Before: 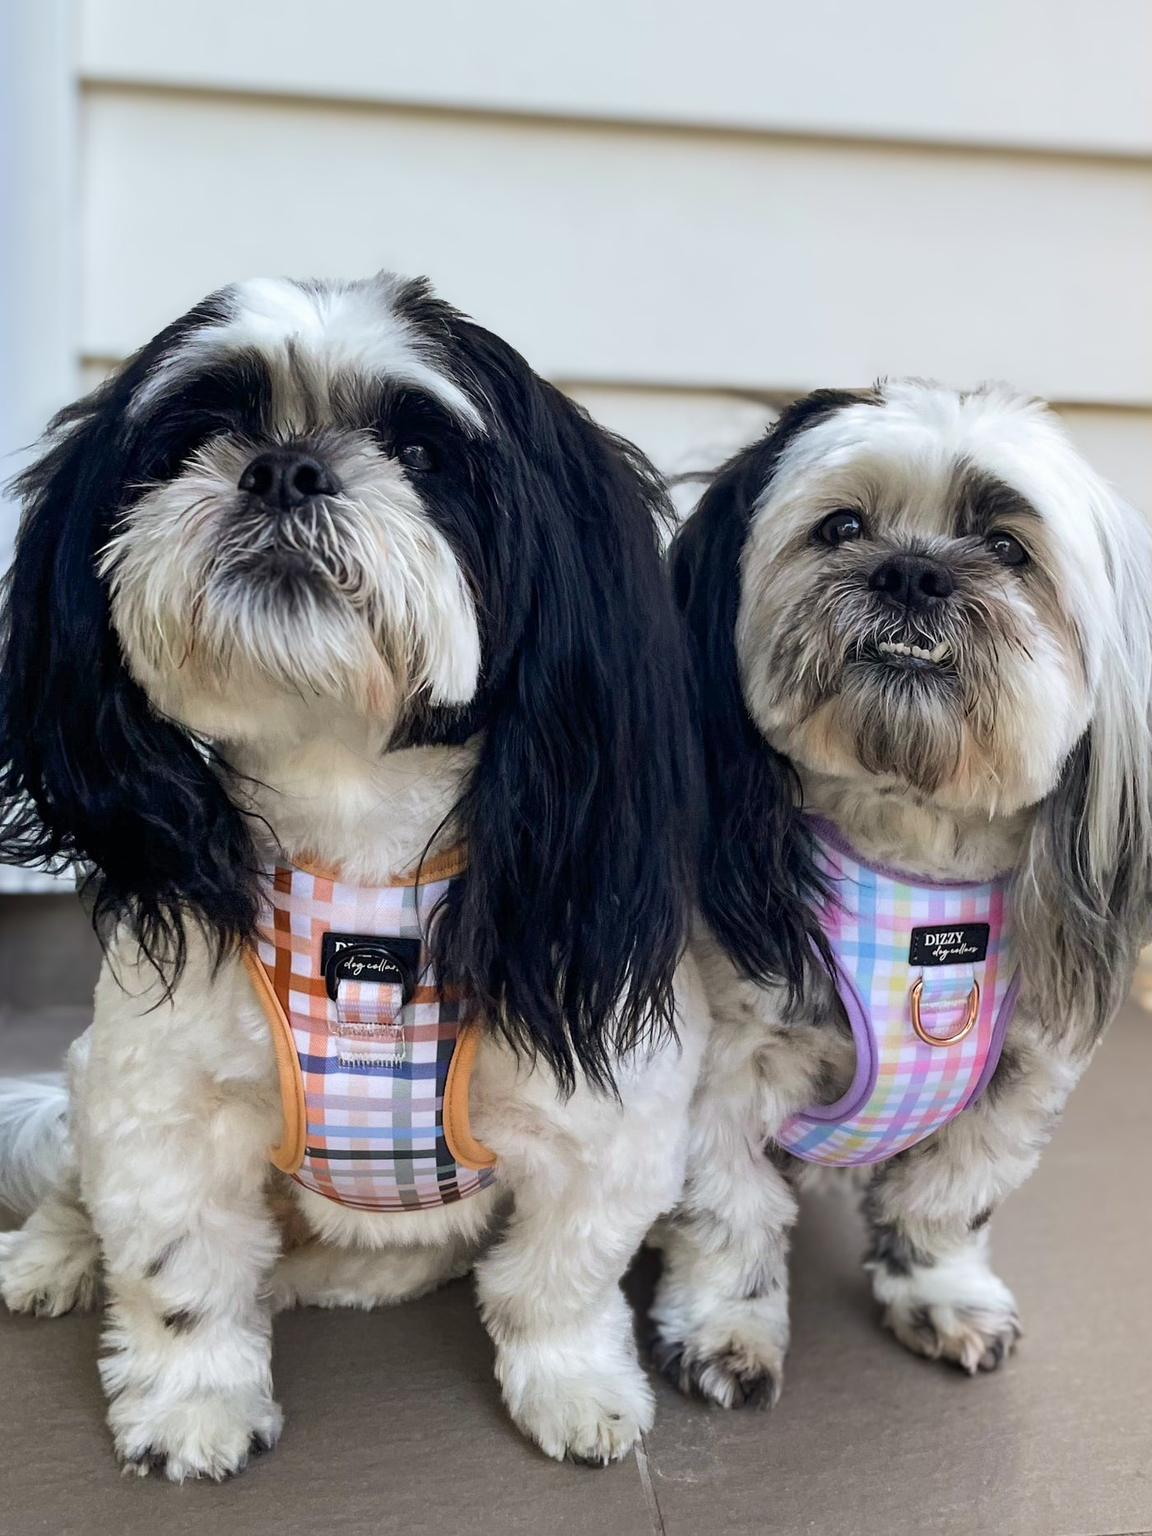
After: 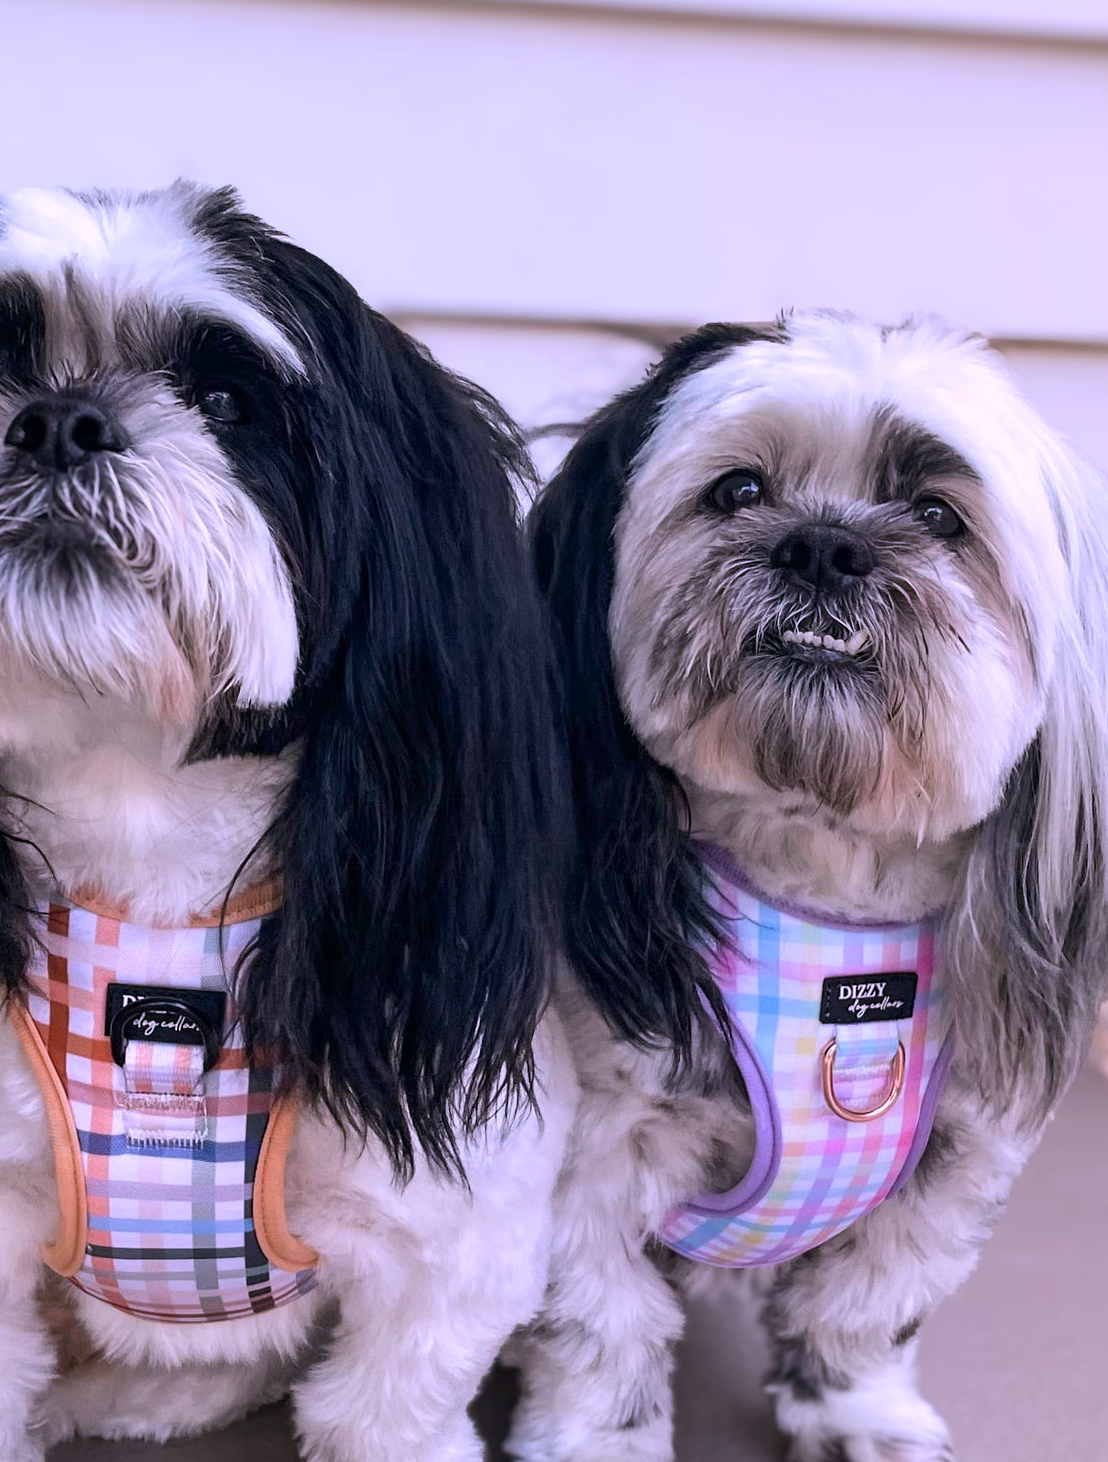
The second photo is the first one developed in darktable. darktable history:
color correction: highlights a* 15.03, highlights b* -25.43
crop and rotate: left 20.393%, top 8.066%, right 0.424%, bottom 13.575%
